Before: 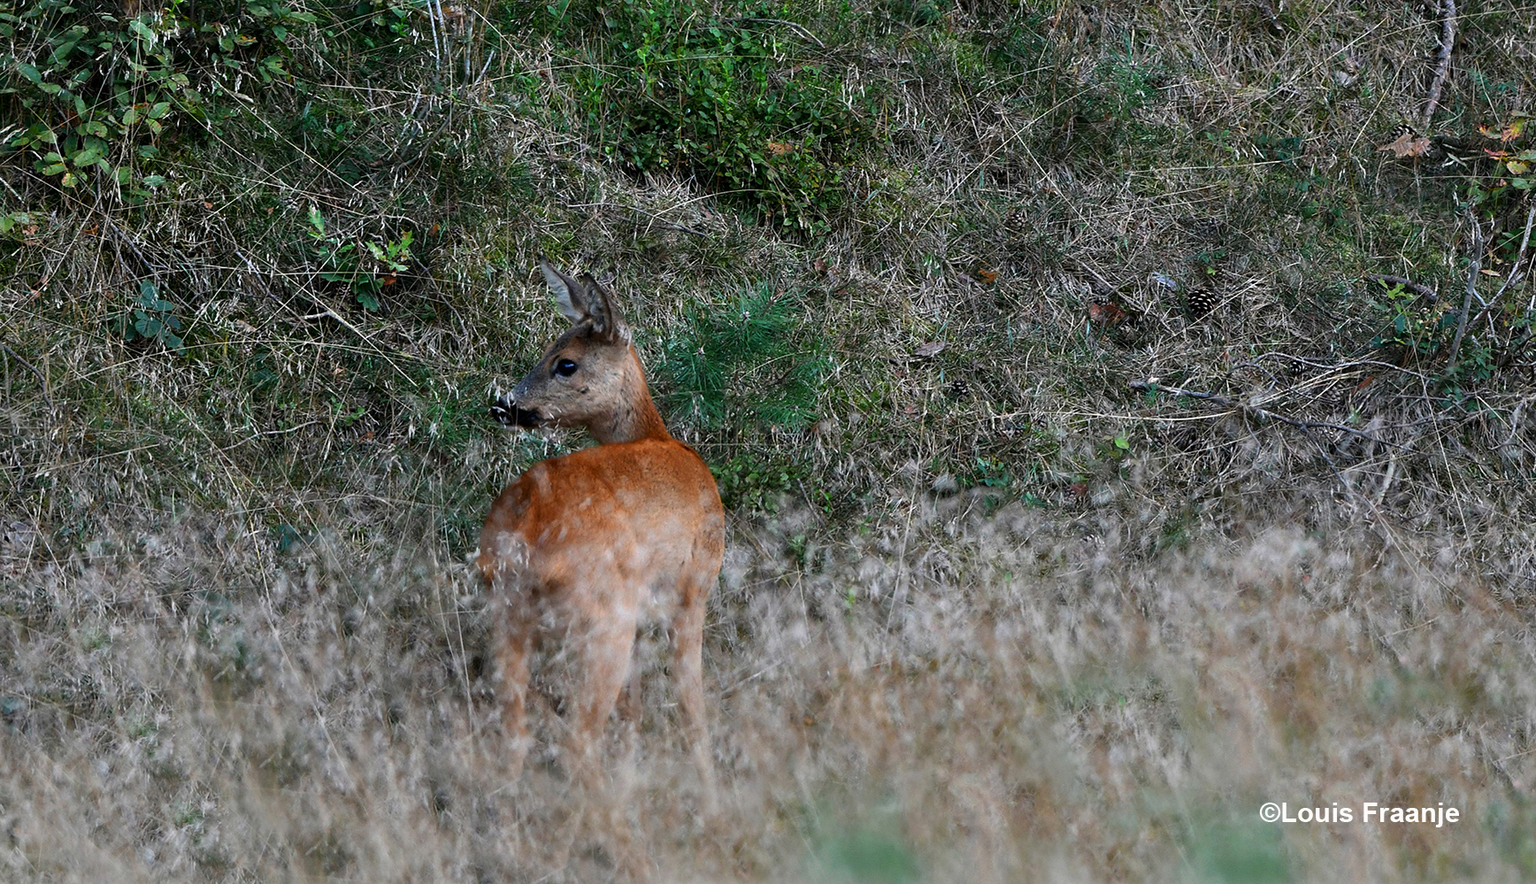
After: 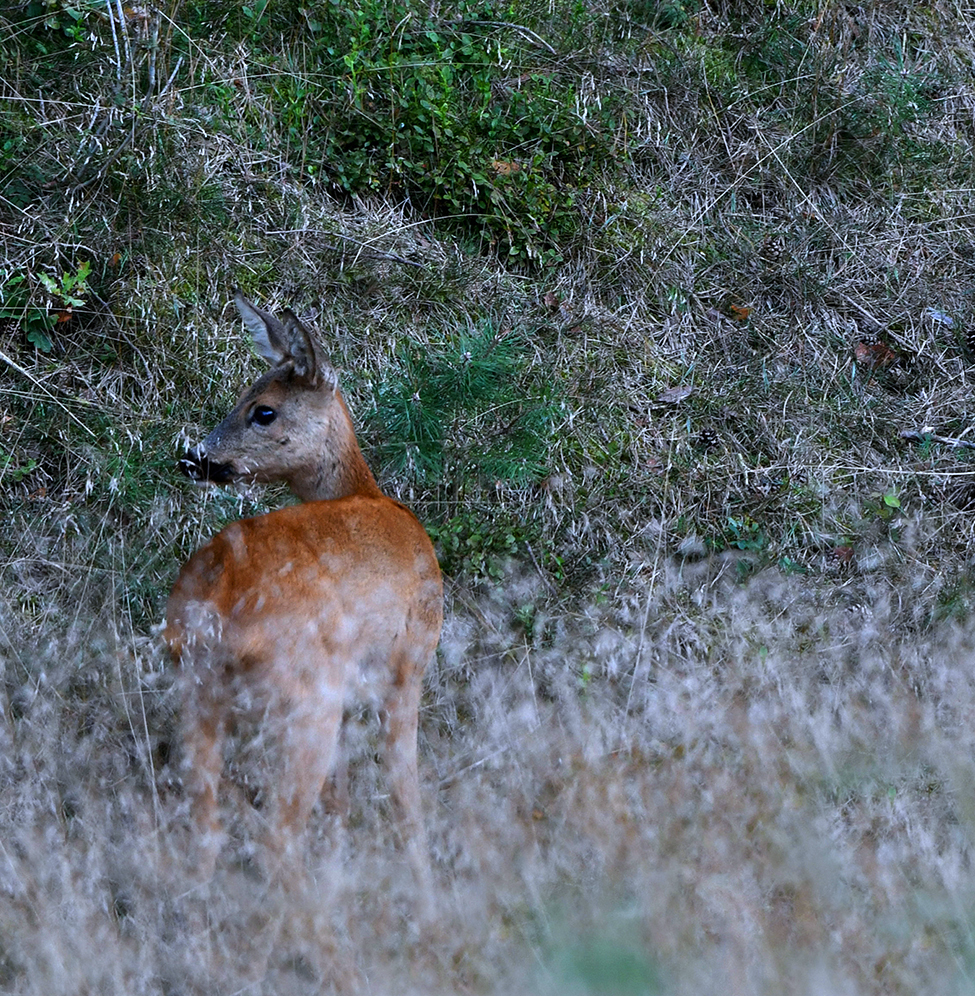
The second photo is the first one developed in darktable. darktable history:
crop: left 21.674%, right 22.086%
white balance: red 0.948, green 1.02, blue 1.176
